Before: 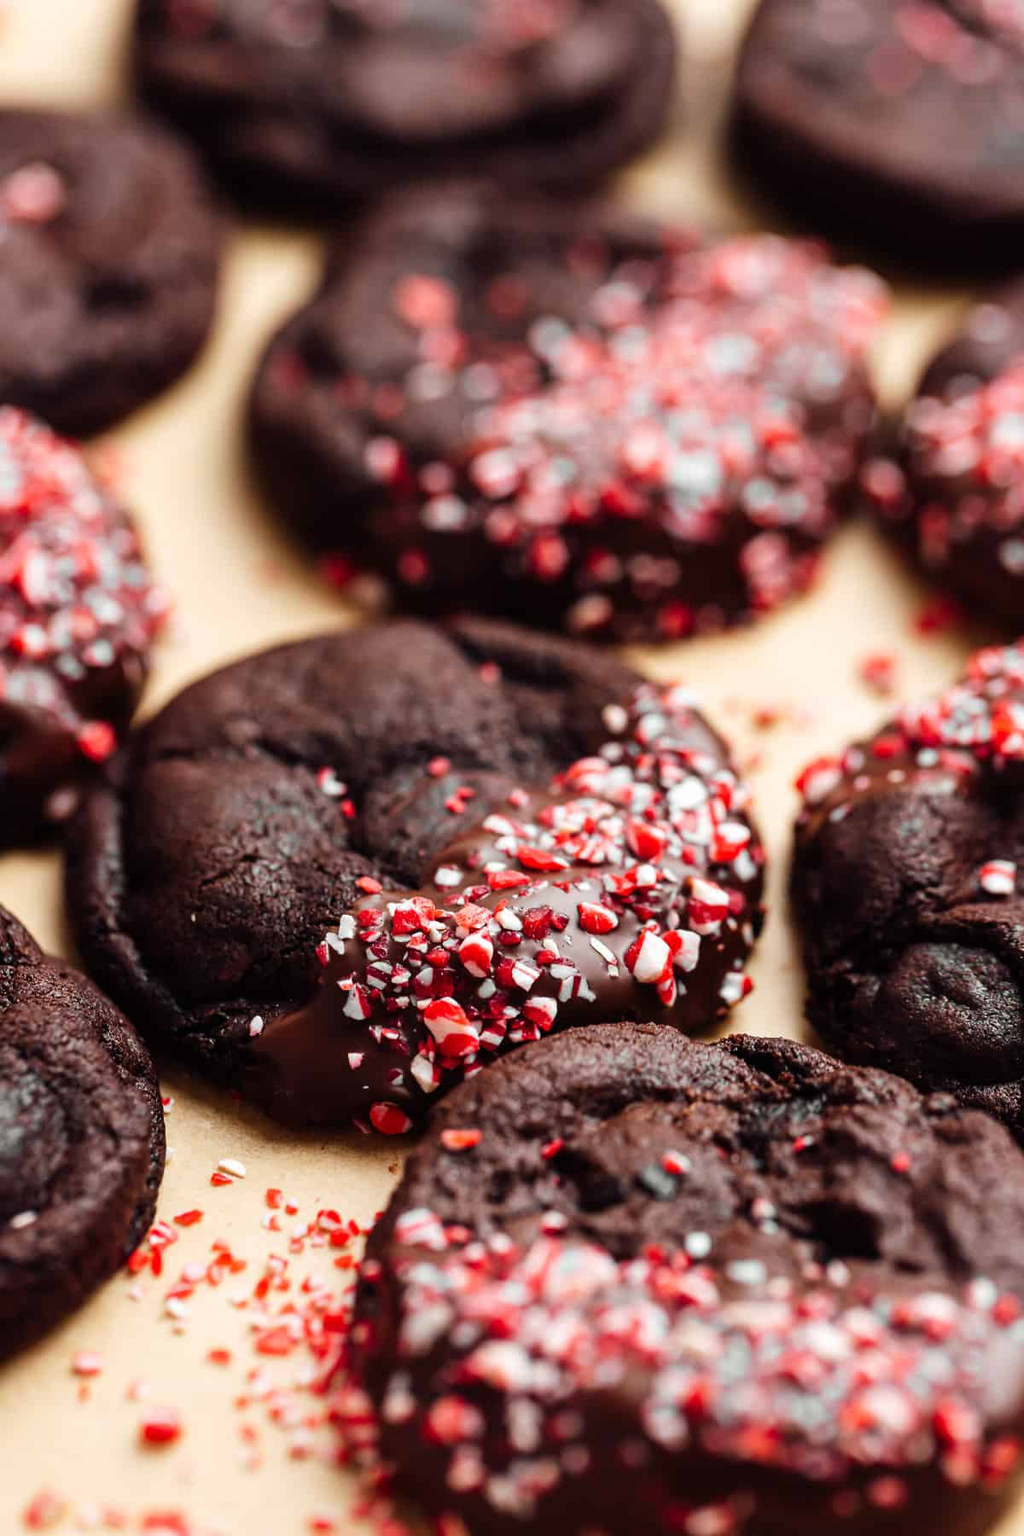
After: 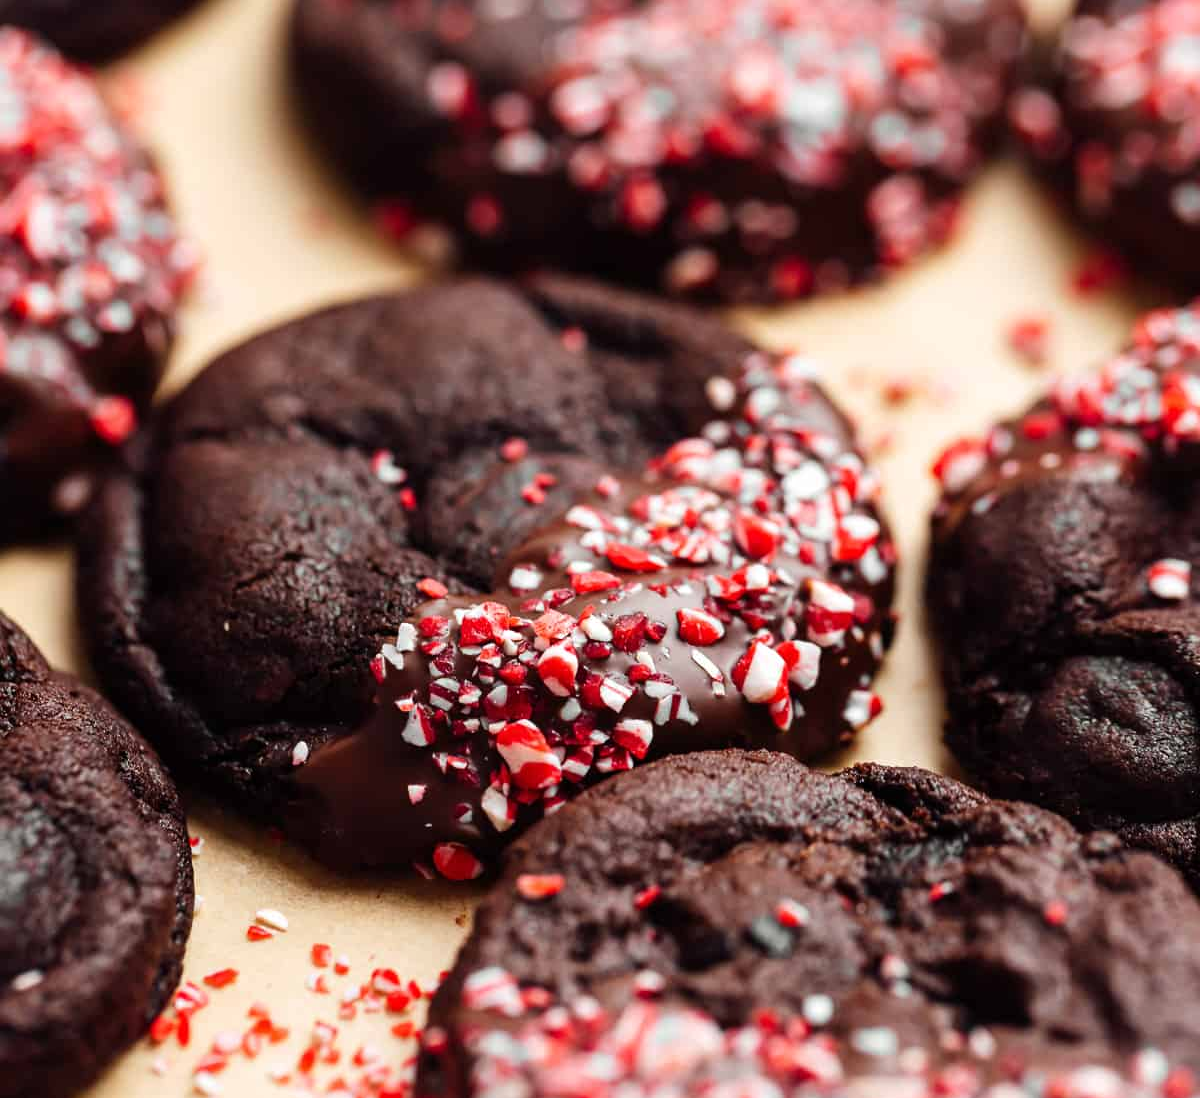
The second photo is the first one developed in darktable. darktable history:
tone equalizer: on, module defaults
crop and rotate: top 24.958%, bottom 14.019%
